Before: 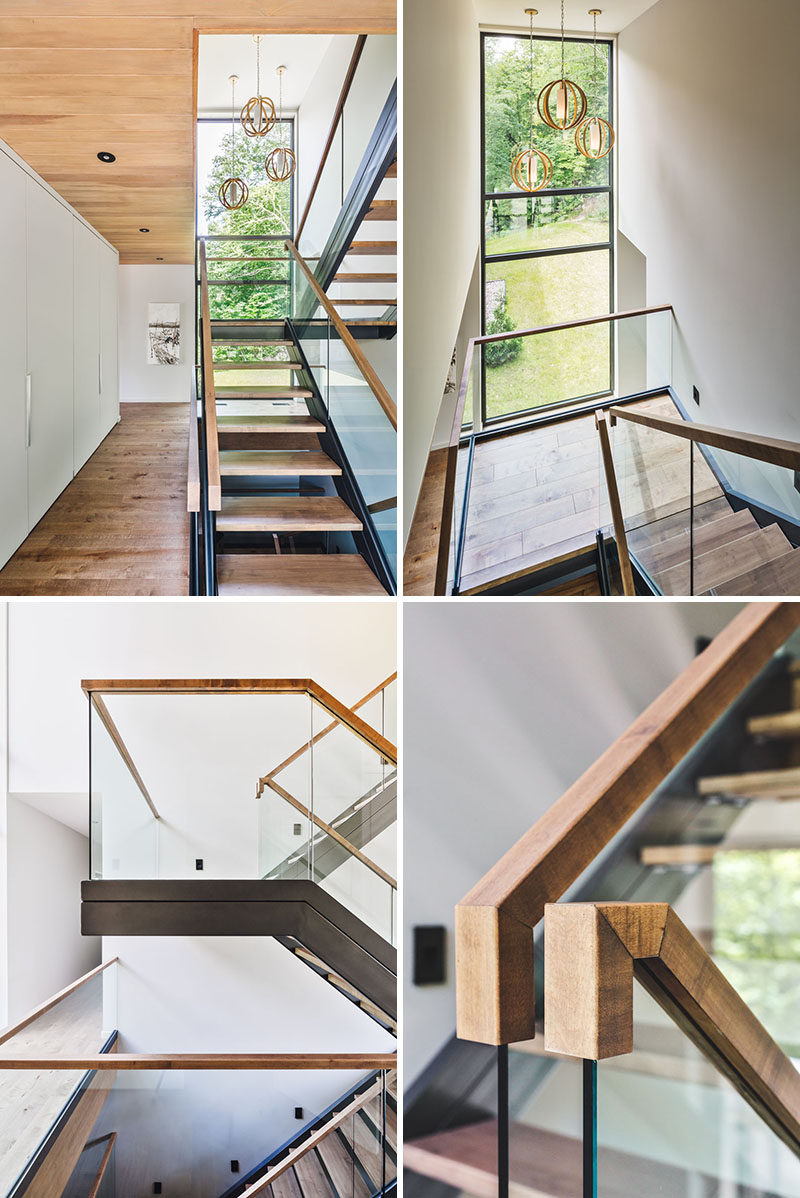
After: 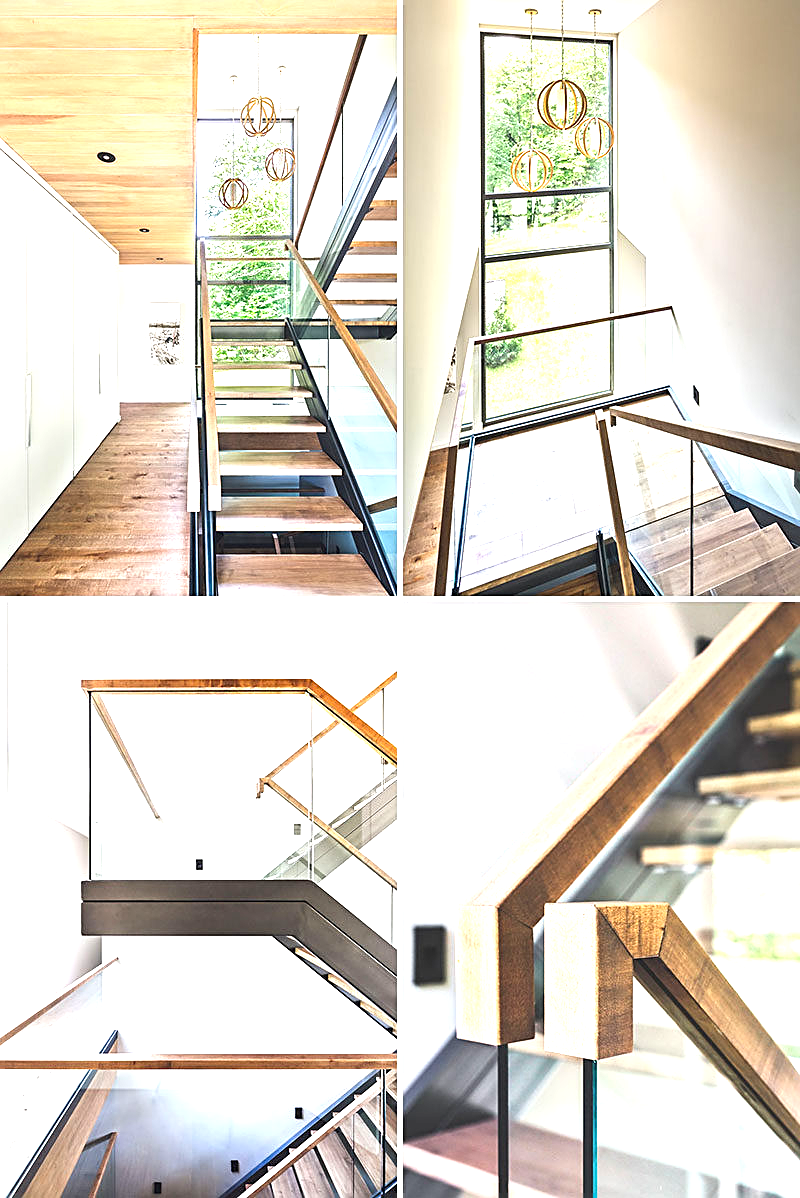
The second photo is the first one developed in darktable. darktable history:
sharpen: on, module defaults
tone equalizer: mask exposure compensation -0.497 EV
exposure: black level correction 0, exposure 1.199 EV, compensate highlight preservation false
